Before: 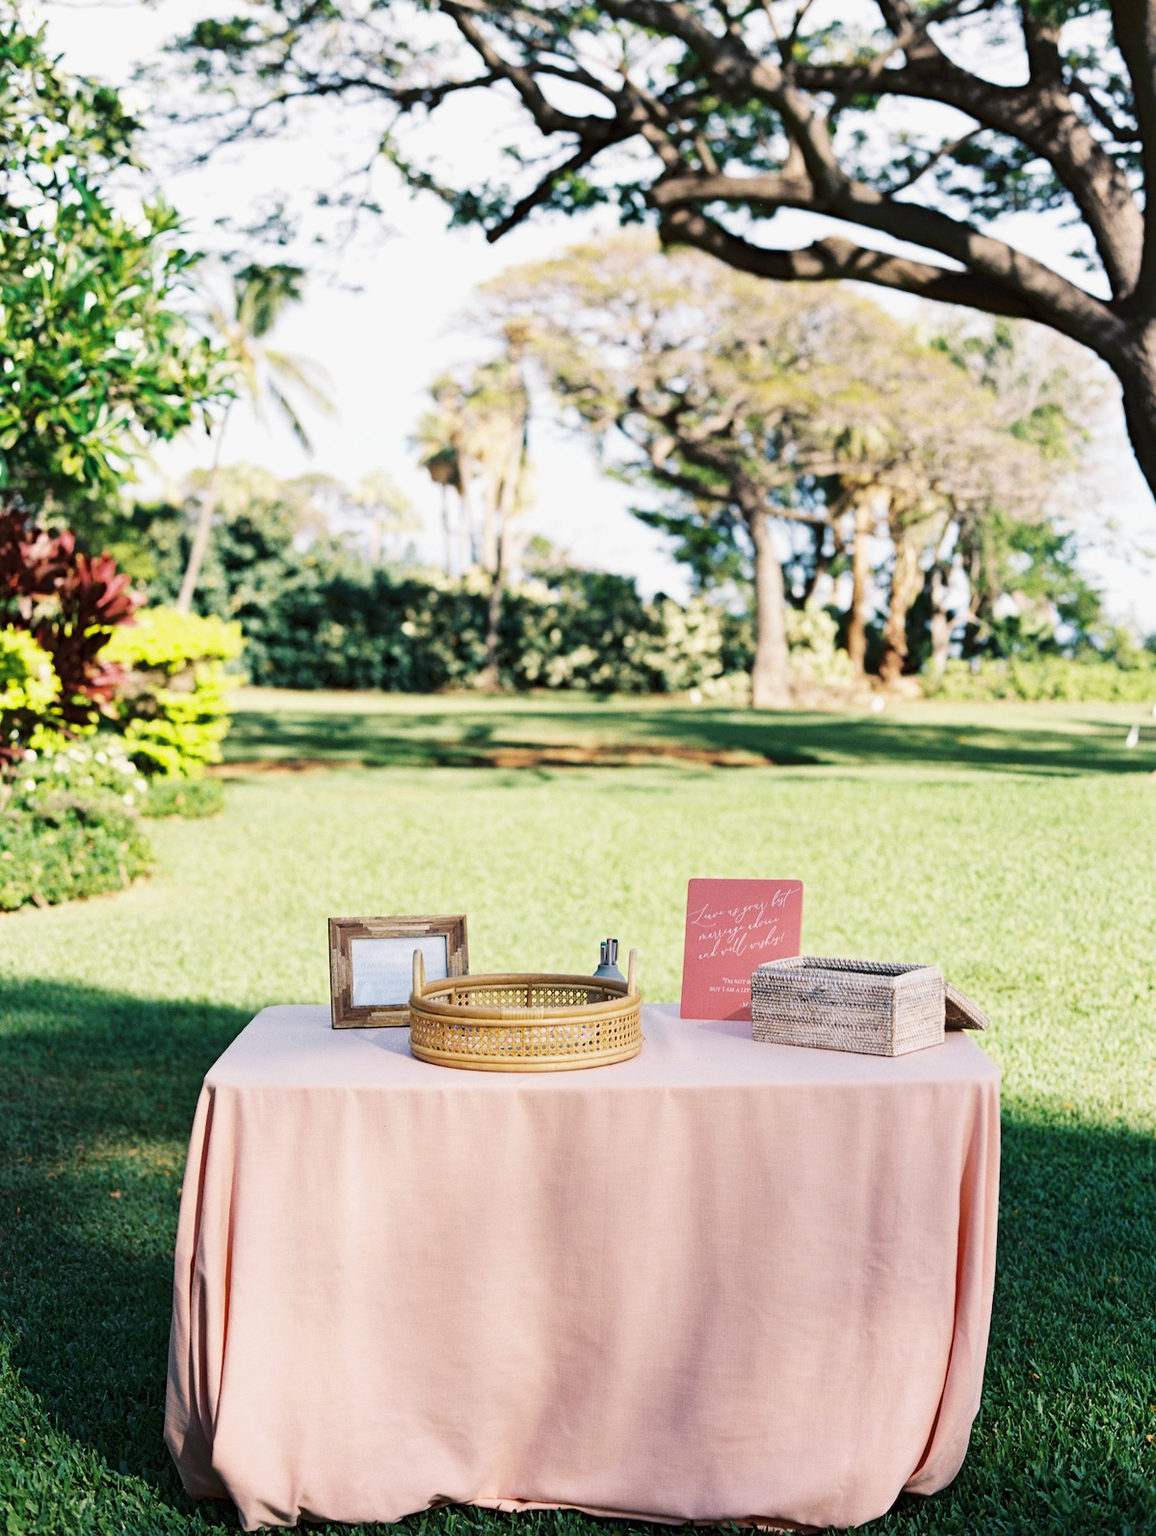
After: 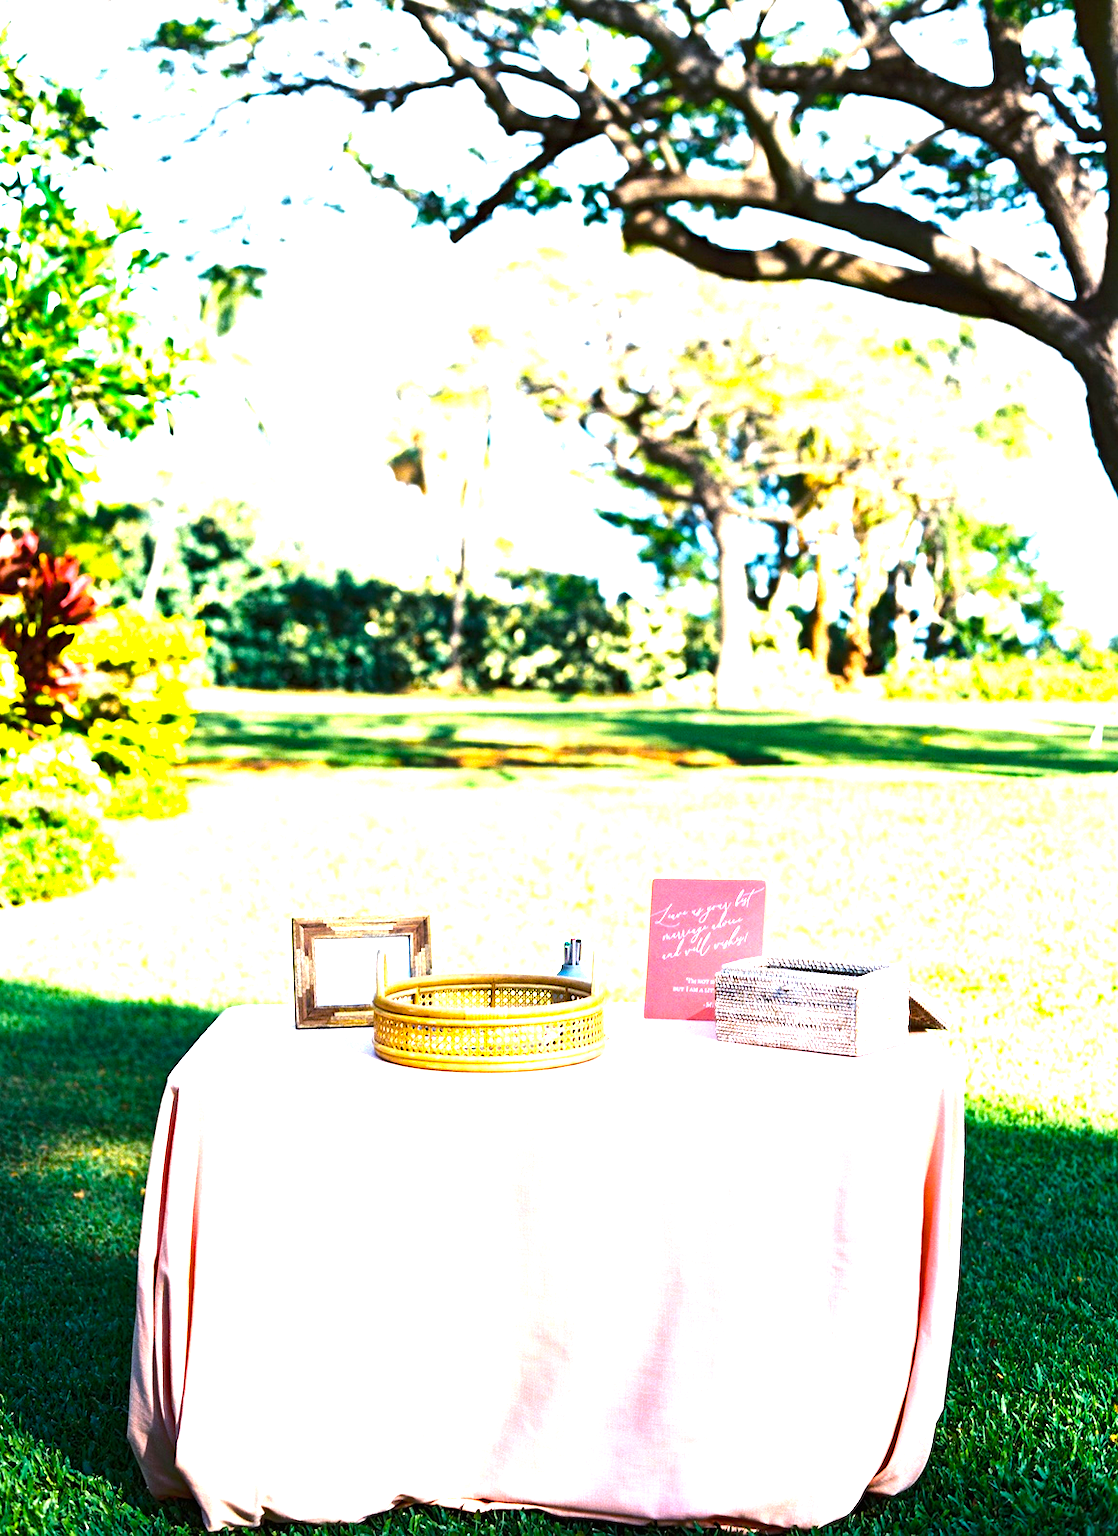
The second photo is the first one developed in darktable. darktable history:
crop and rotate: left 3.238%
white balance: red 0.976, blue 1.04
exposure: black level correction 0, exposure 1 EV, compensate exposure bias true, compensate highlight preservation false
color balance rgb: linear chroma grading › global chroma 9%, perceptual saturation grading › global saturation 36%, perceptual saturation grading › shadows 35%, perceptual brilliance grading › global brilliance 15%, perceptual brilliance grading › shadows -35%, global vibrance 15%
